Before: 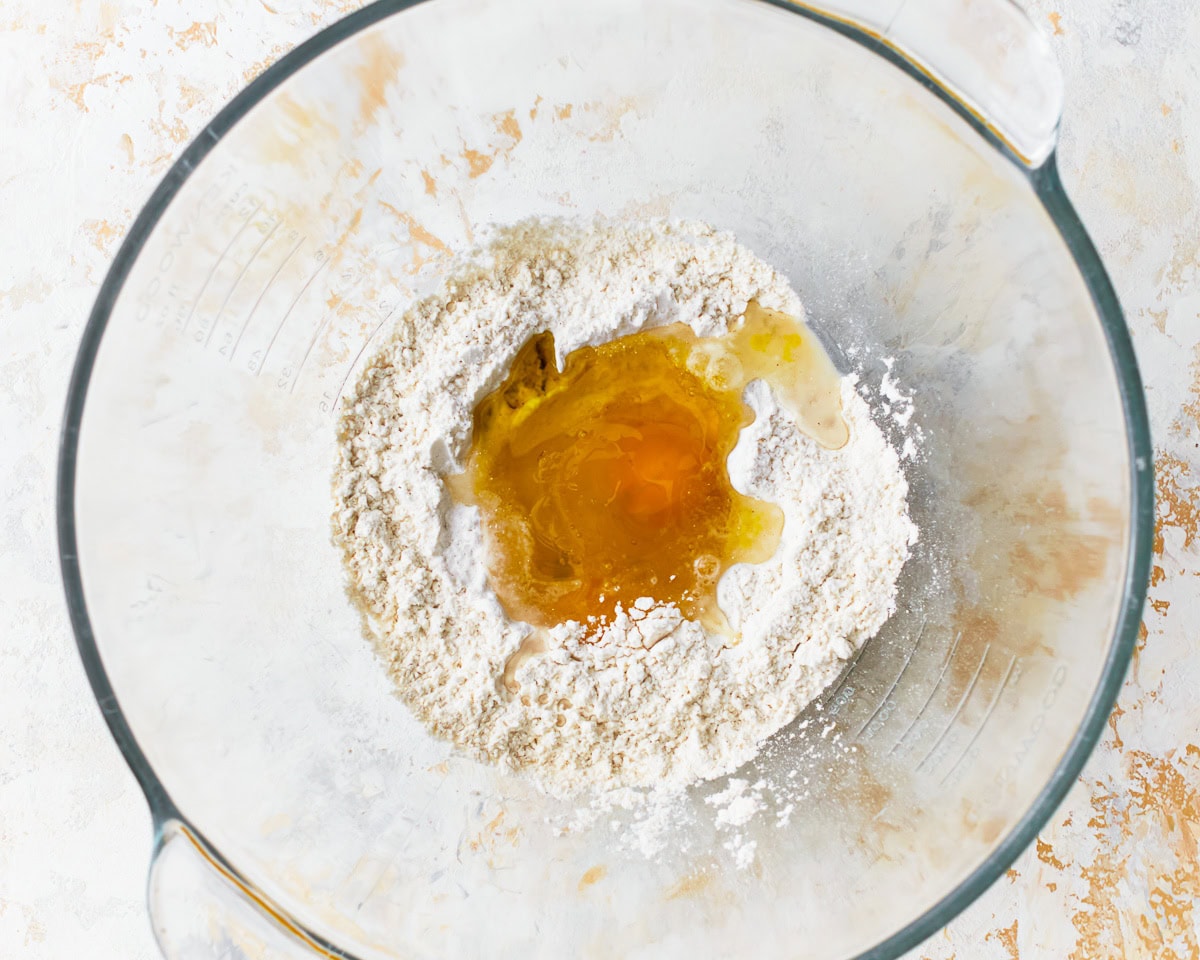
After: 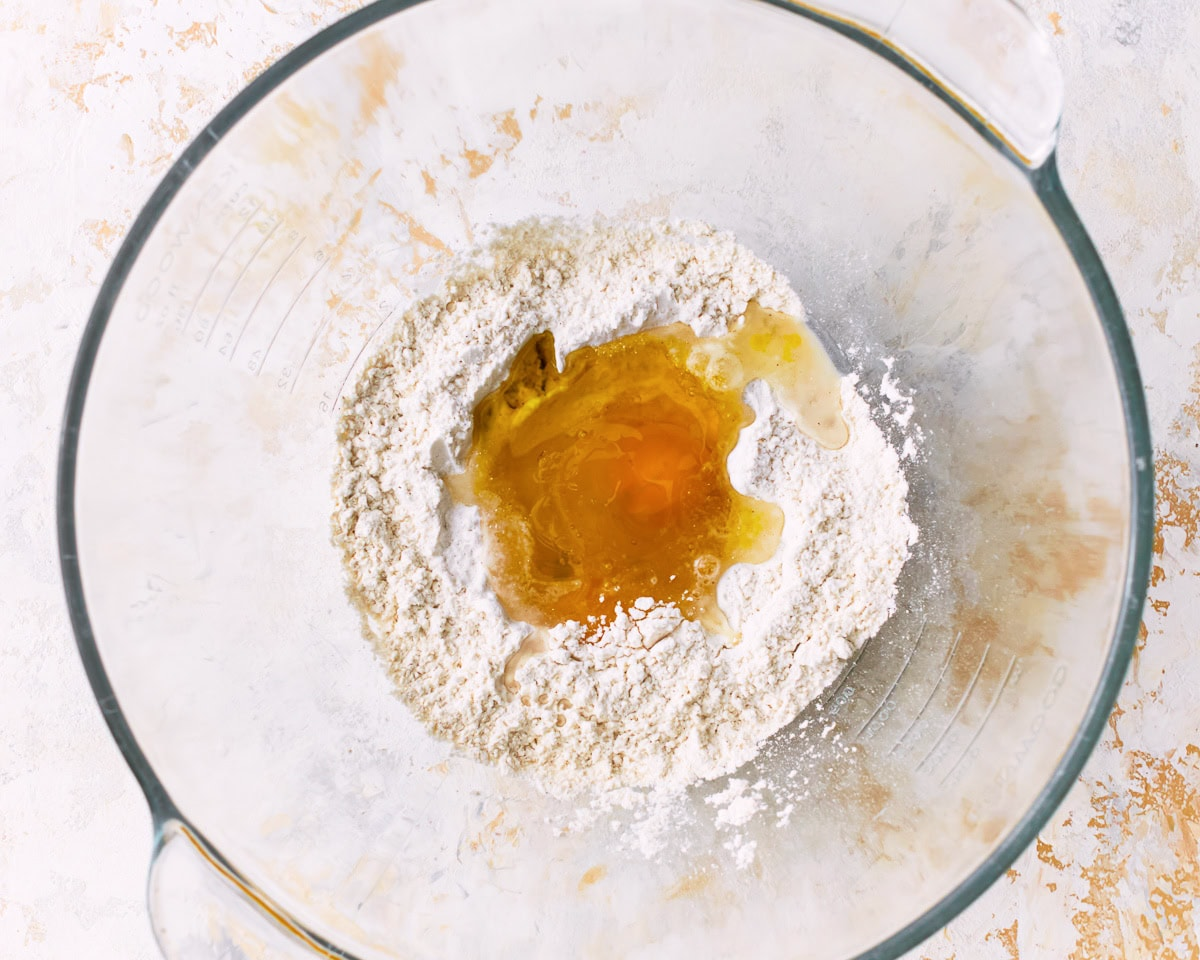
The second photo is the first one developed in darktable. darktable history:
color correction: highlights a* 3.08, highlights b* -1.26, shadows a* -0.117, shadows b* 2.43, saturation 0.976
